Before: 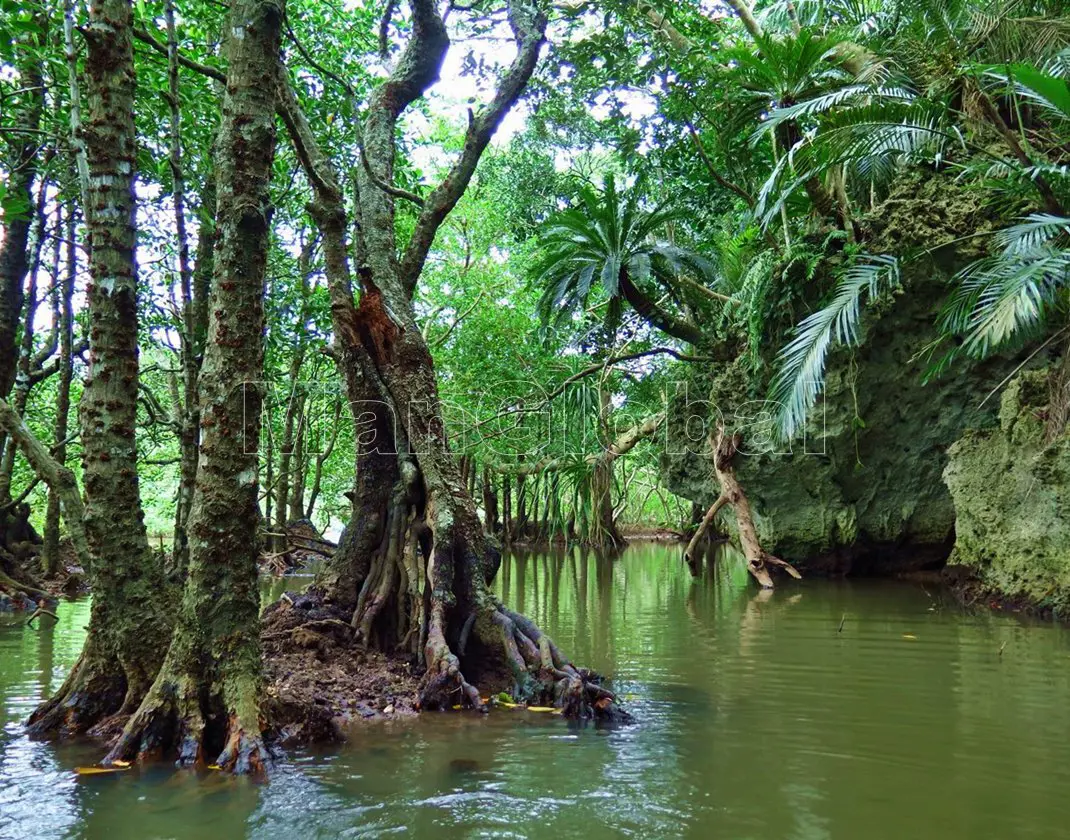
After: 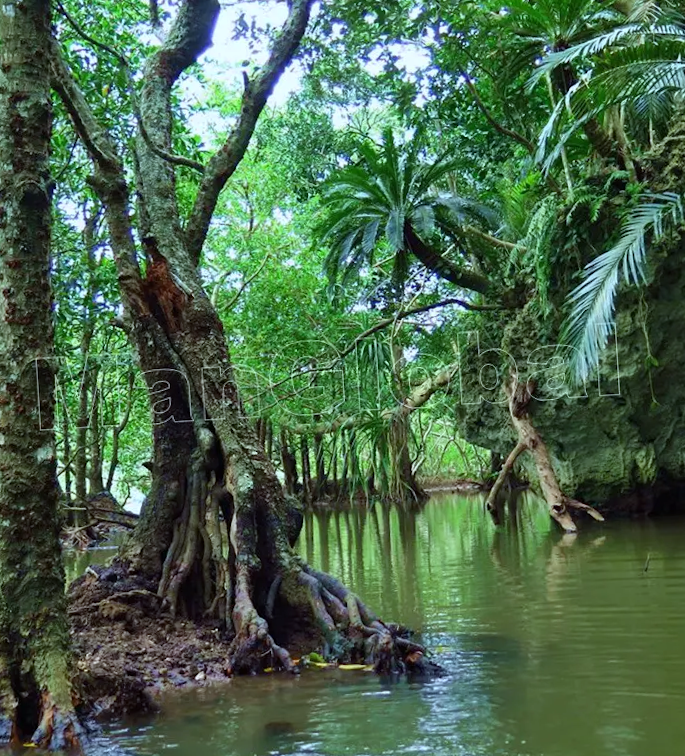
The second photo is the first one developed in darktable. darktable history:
rotate and perspective: rotation -3.52°, crop left 0.036, crop right 0.964, crop top 0.081, crop bottom 0.919
white balance: red 0.925, blue 1.046
crop and rotate: left 18.442%, right 15.508%
